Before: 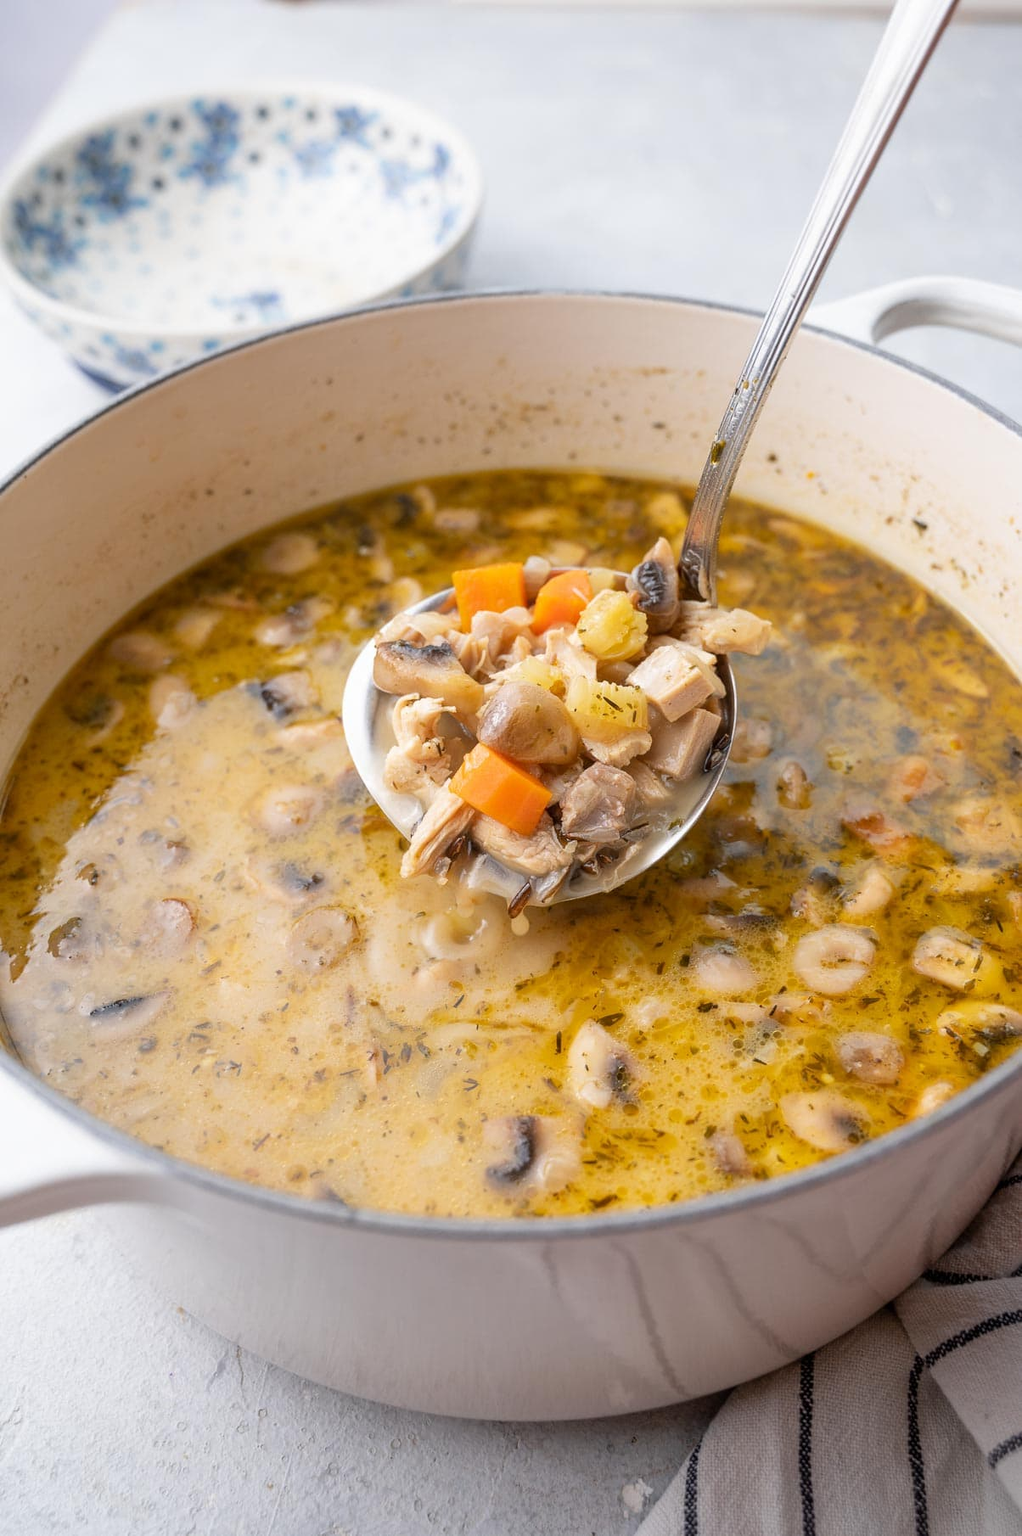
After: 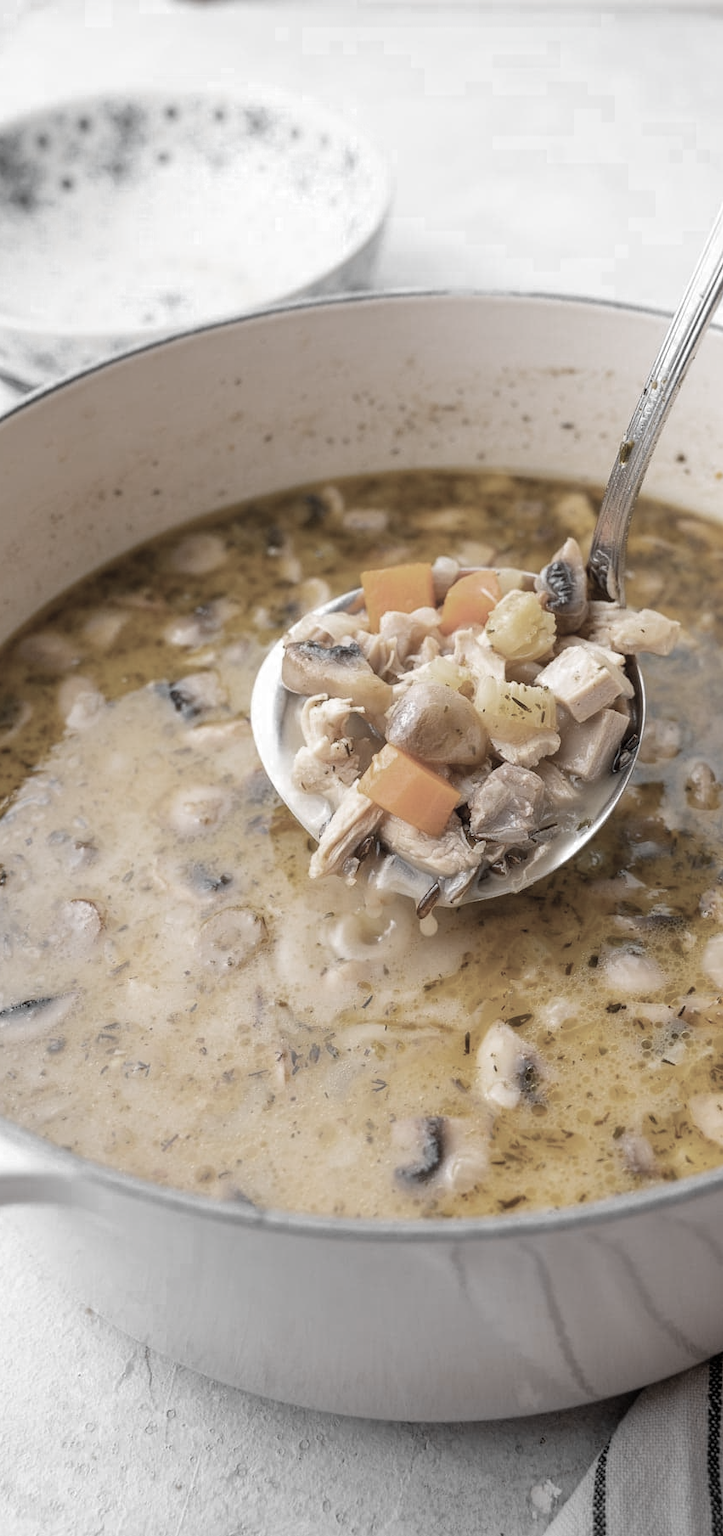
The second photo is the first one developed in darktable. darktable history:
color zones: curves: ch0 [(0, 0.613) (0.01, 0.613) (0.245, 0.448) (0.498, 0.529) (0.642, 0.665) (0.879, 0.777) (0.99, 0.613)]; ch1 [(0, 0.035) (0.121, 0.189) (0.259, 0.197) (0.415, 0.061) (0.589, 0.022) (0.732, 0.022) (0.857, 0.026) (0.991, 0.053)]
crop and rotate: left 9.004%, right 20.17%
